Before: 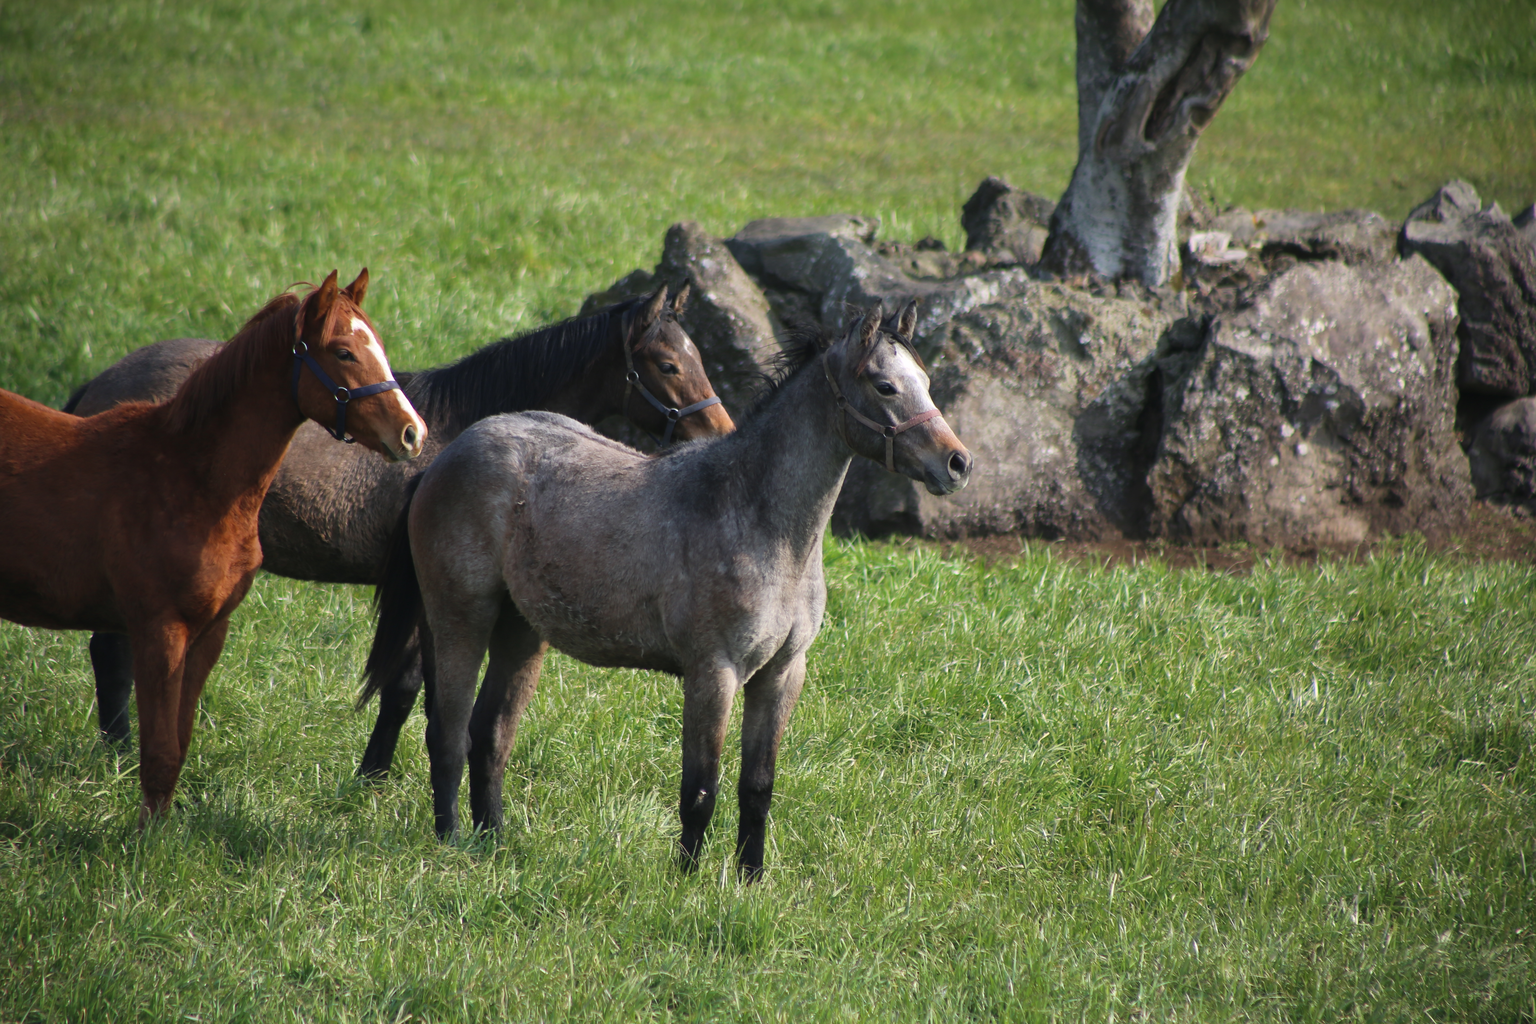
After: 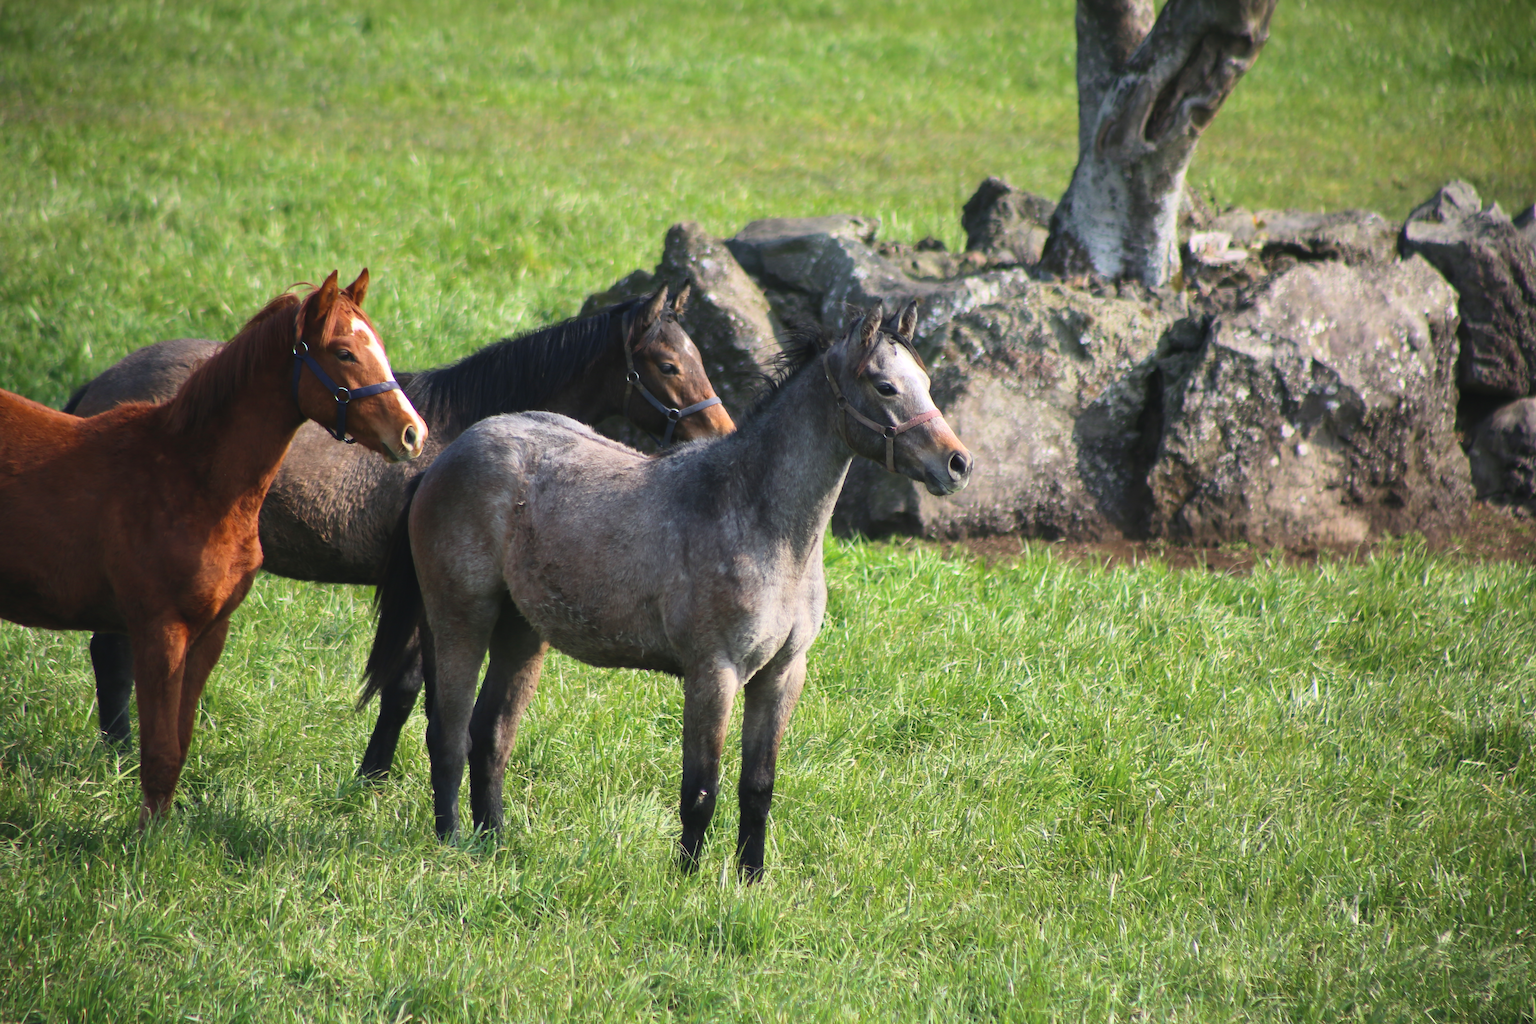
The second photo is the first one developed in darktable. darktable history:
contrast brightness saturation: contrast 0.197, brightness 0.169, saturation 0.226
